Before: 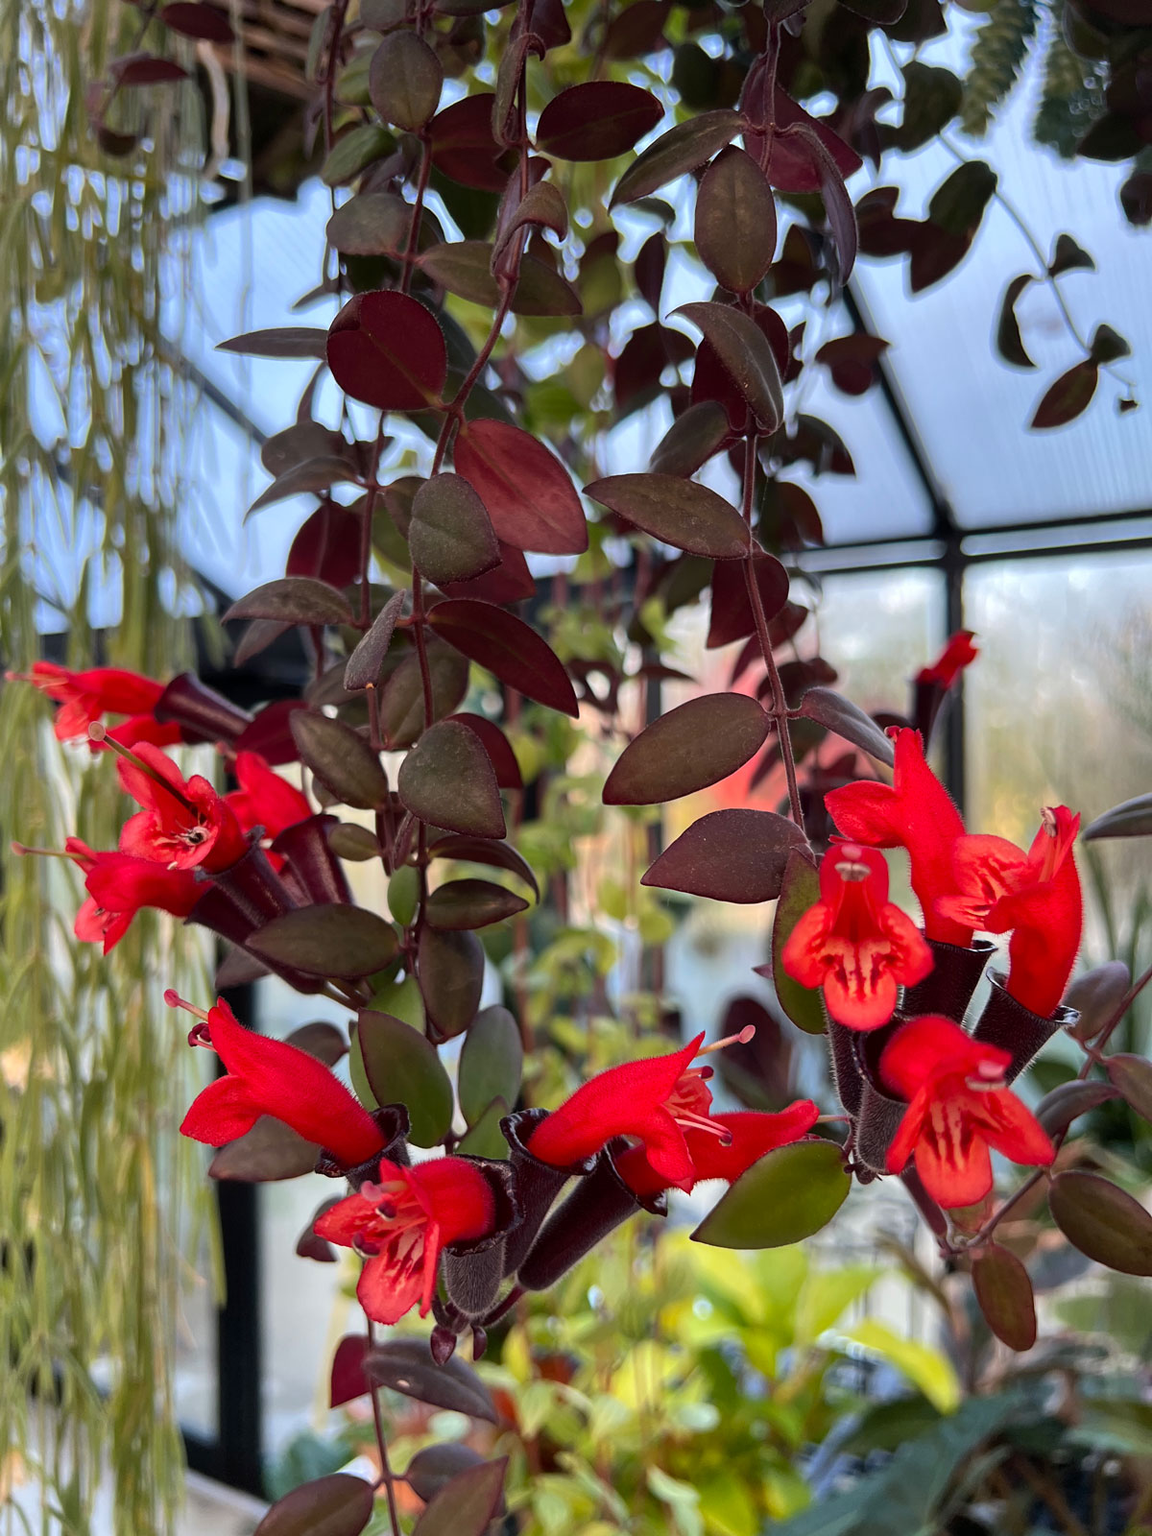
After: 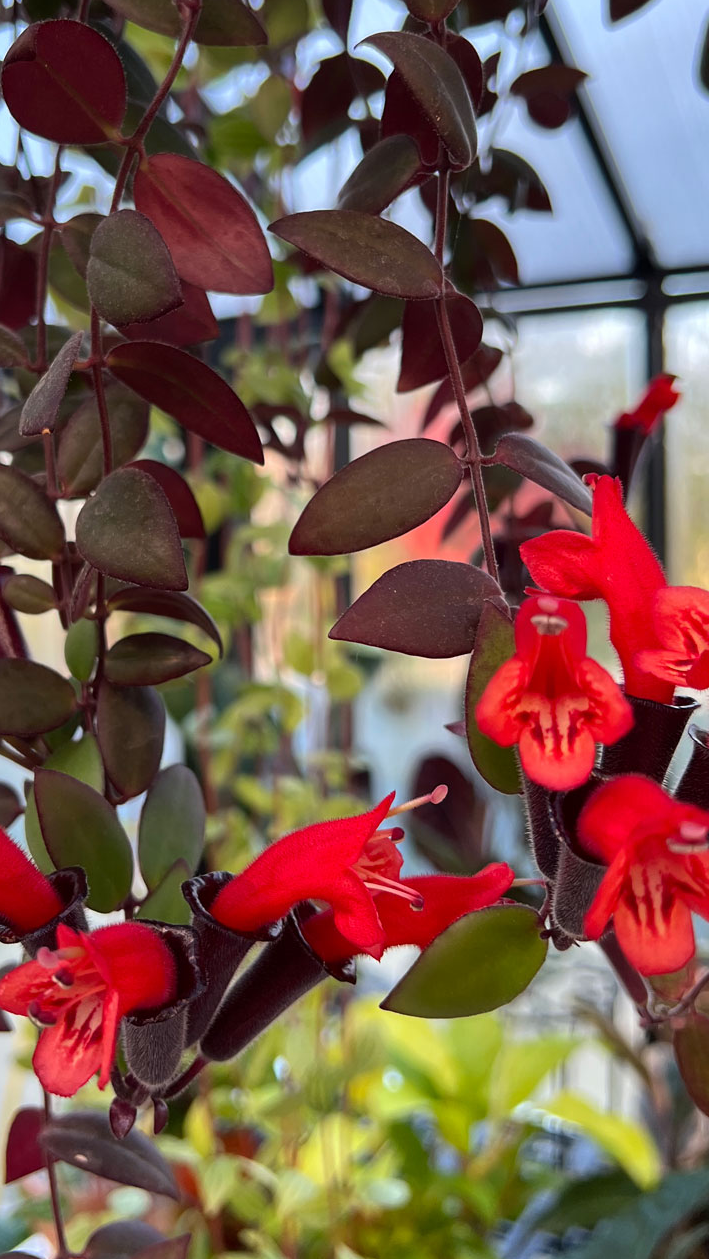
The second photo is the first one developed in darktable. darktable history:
white balance: emerald 1
crop and rotate: left 28.256%, top 17.734%, right 12.656%, bottom 3.573%
